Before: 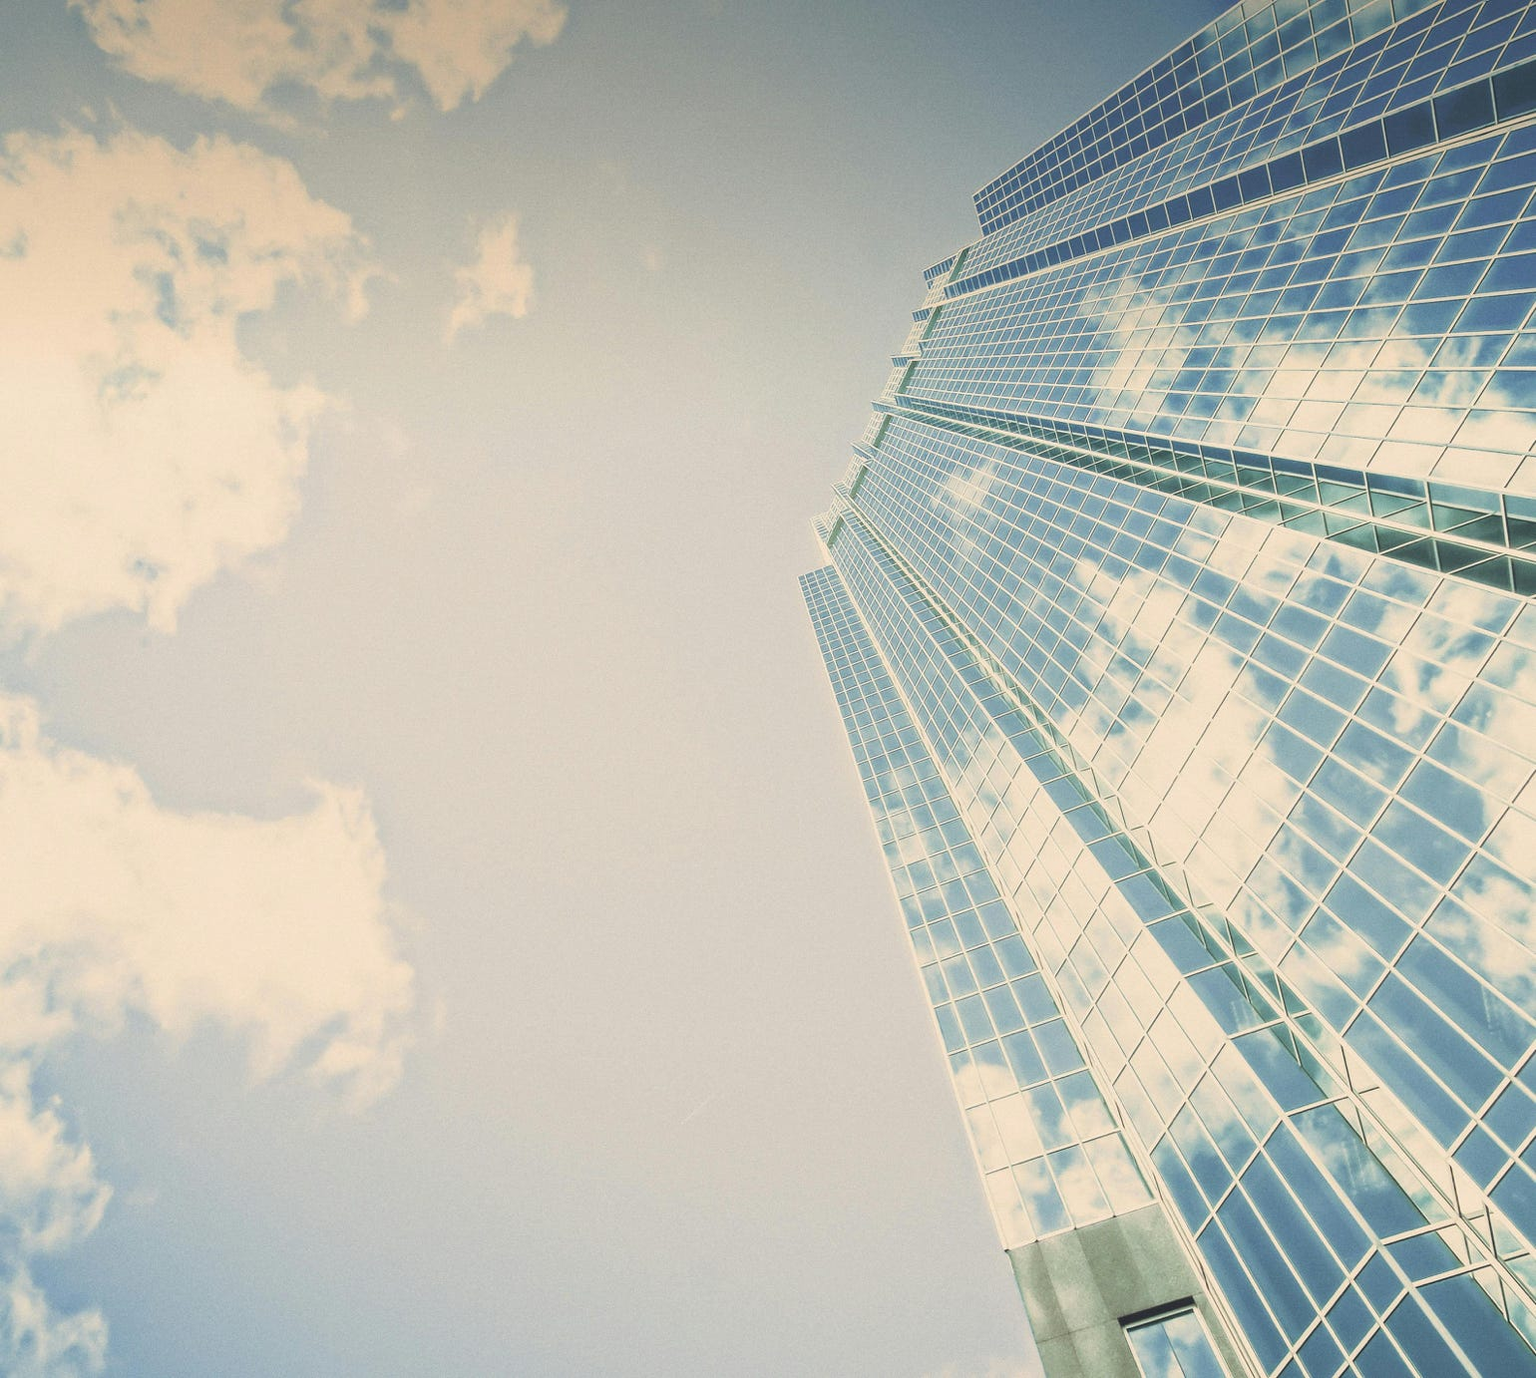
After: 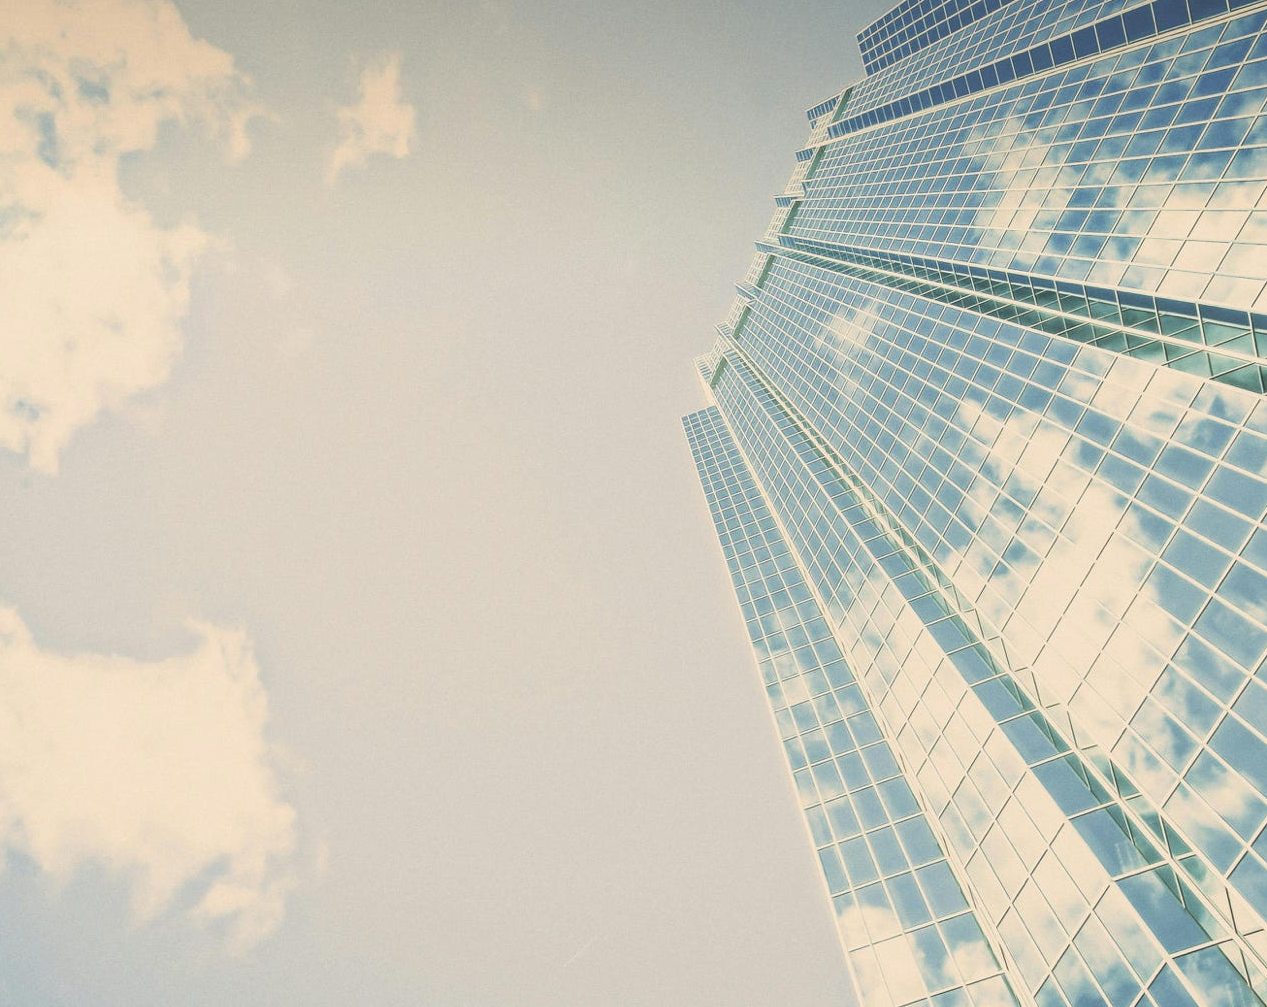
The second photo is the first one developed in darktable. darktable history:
crop: left 7.766%, top 11.716%, right 9.952%, bottom 15.398%
